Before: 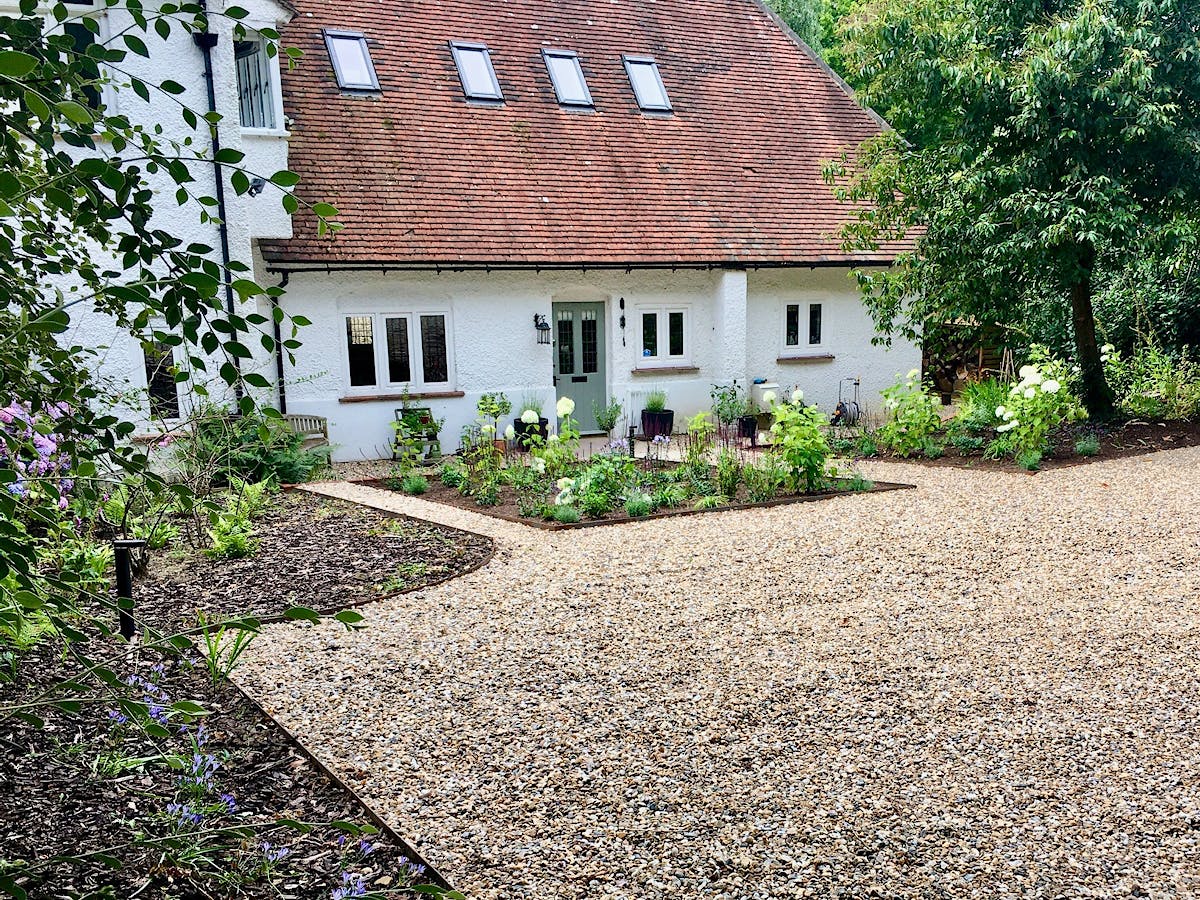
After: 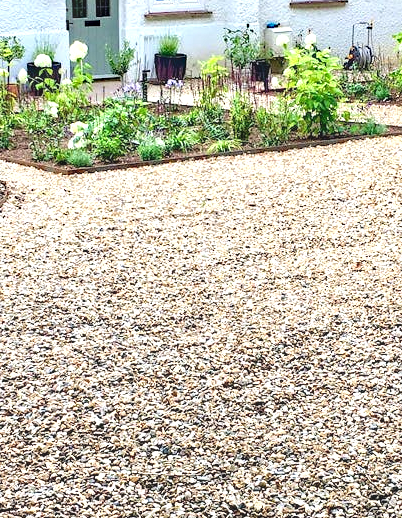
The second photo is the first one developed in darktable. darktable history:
crop: left 40.587%, top 39.622%, right 25.874%, bottom 2.783%
local contrast: detail 109%
exposure: black level correction 0, exposure 0.69 EV, compensate exposure bias true, compensate highlight preservation false
haze removal: compatibility mode true, adaptive false
